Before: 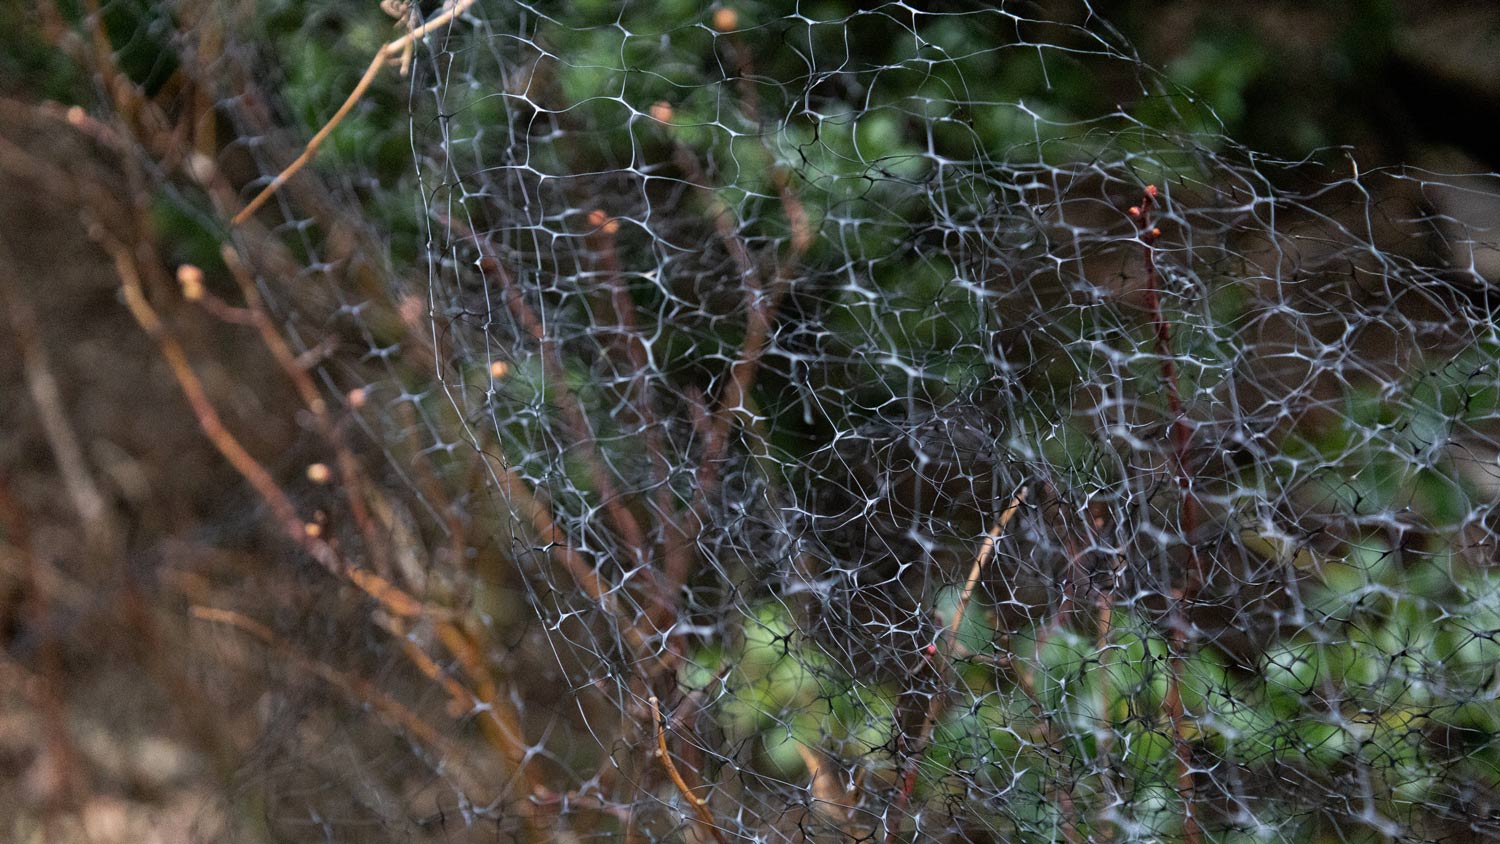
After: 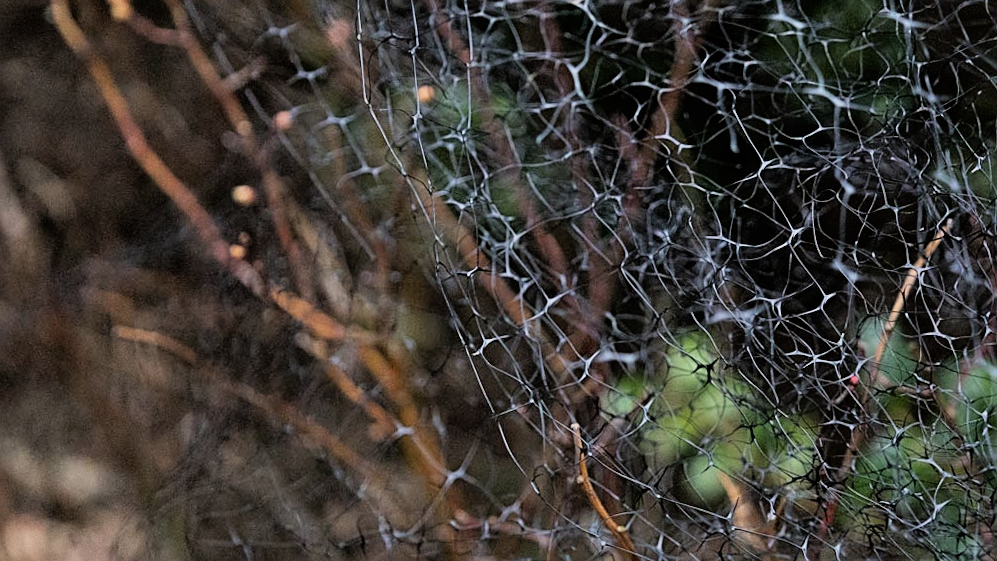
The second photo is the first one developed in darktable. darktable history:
sharpen: on, module defaults
filmic rgb: black relative exposure -7.75 EV, white relative exposure 4.4 EV, threshold 3 EV, hardness 3.76, latitude 50%, contrast 1.1, color science v5 (2021), contrast in shadows safe, contrast in highlights safe, enable highlight reconstruction true
crop and rotate: angle -0.82°, left 3.85%, top 31.828%, right 27.992%
